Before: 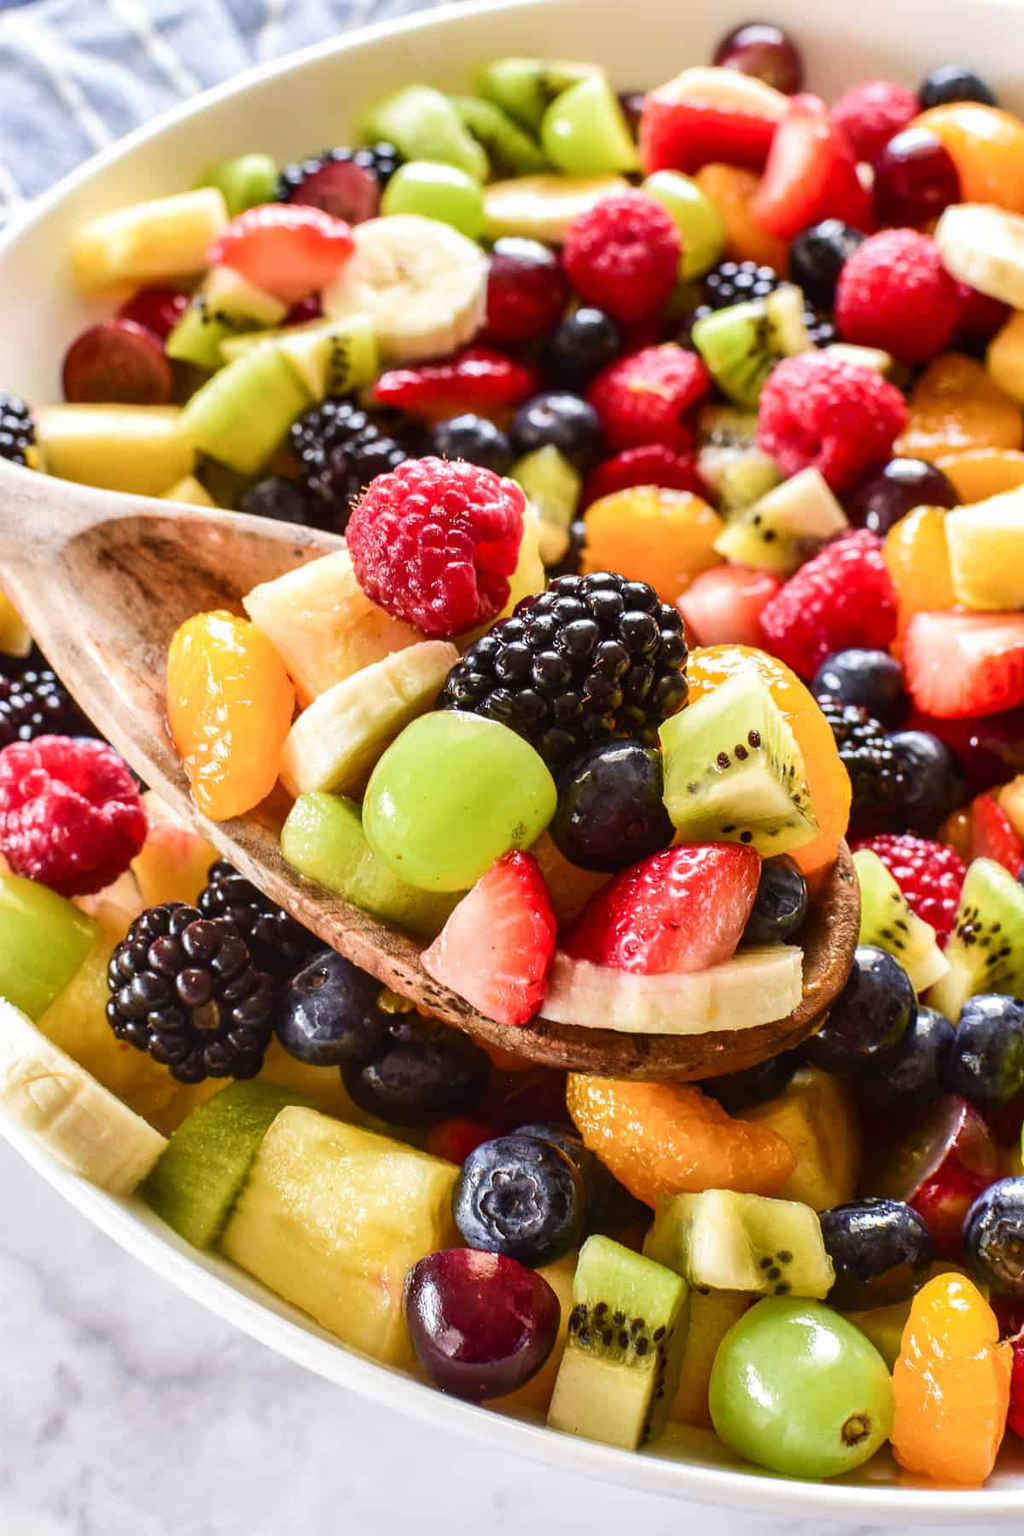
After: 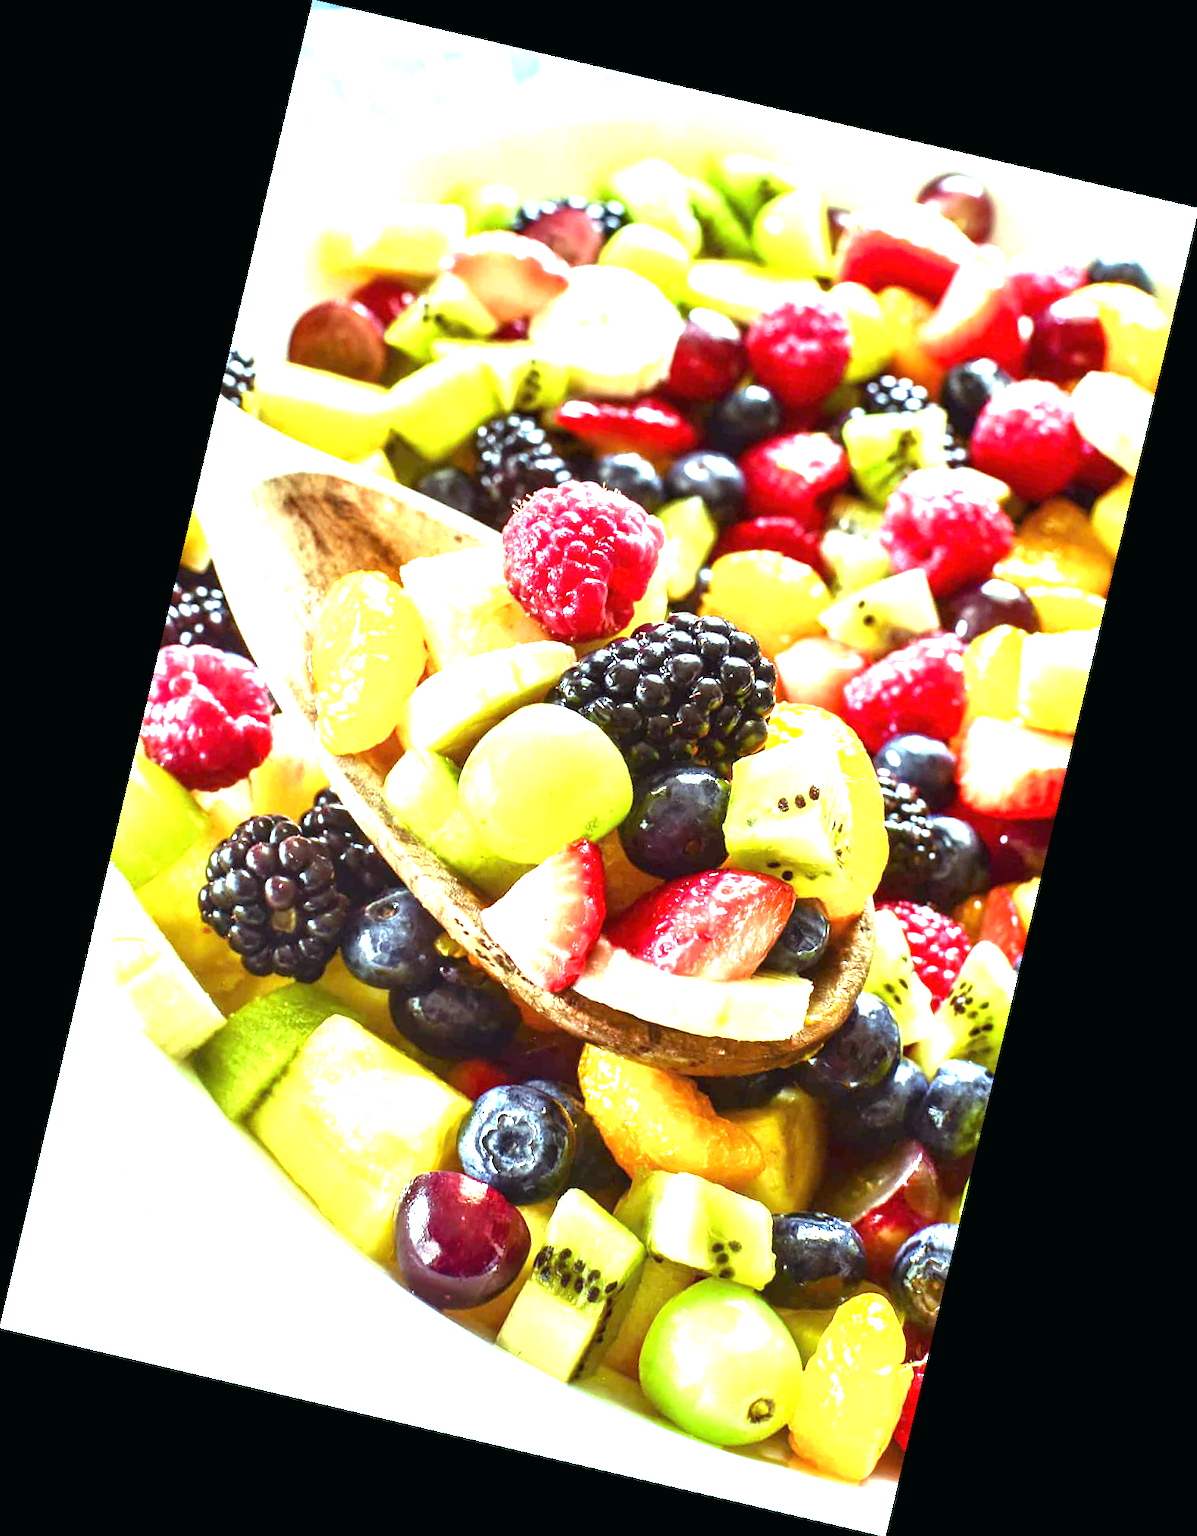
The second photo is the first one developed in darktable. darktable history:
exposure: black level correction 0, exposure 1.625 EV, compensate exposure bias true, compensate highlight preservation false
rotate and perspective: rotation 13.27°, automatic cropping off
color balance: mode lift, gamma, gain (sRGB), lift [0.997, 0.979, 1.021, 1.011], gamma [1, 1.084, 0.916, 0.998], gain [1, 0.87, 1.13, 1.101], contrast 4.55%, contrast fulcrum 38.24%, output saturation 104.09%
